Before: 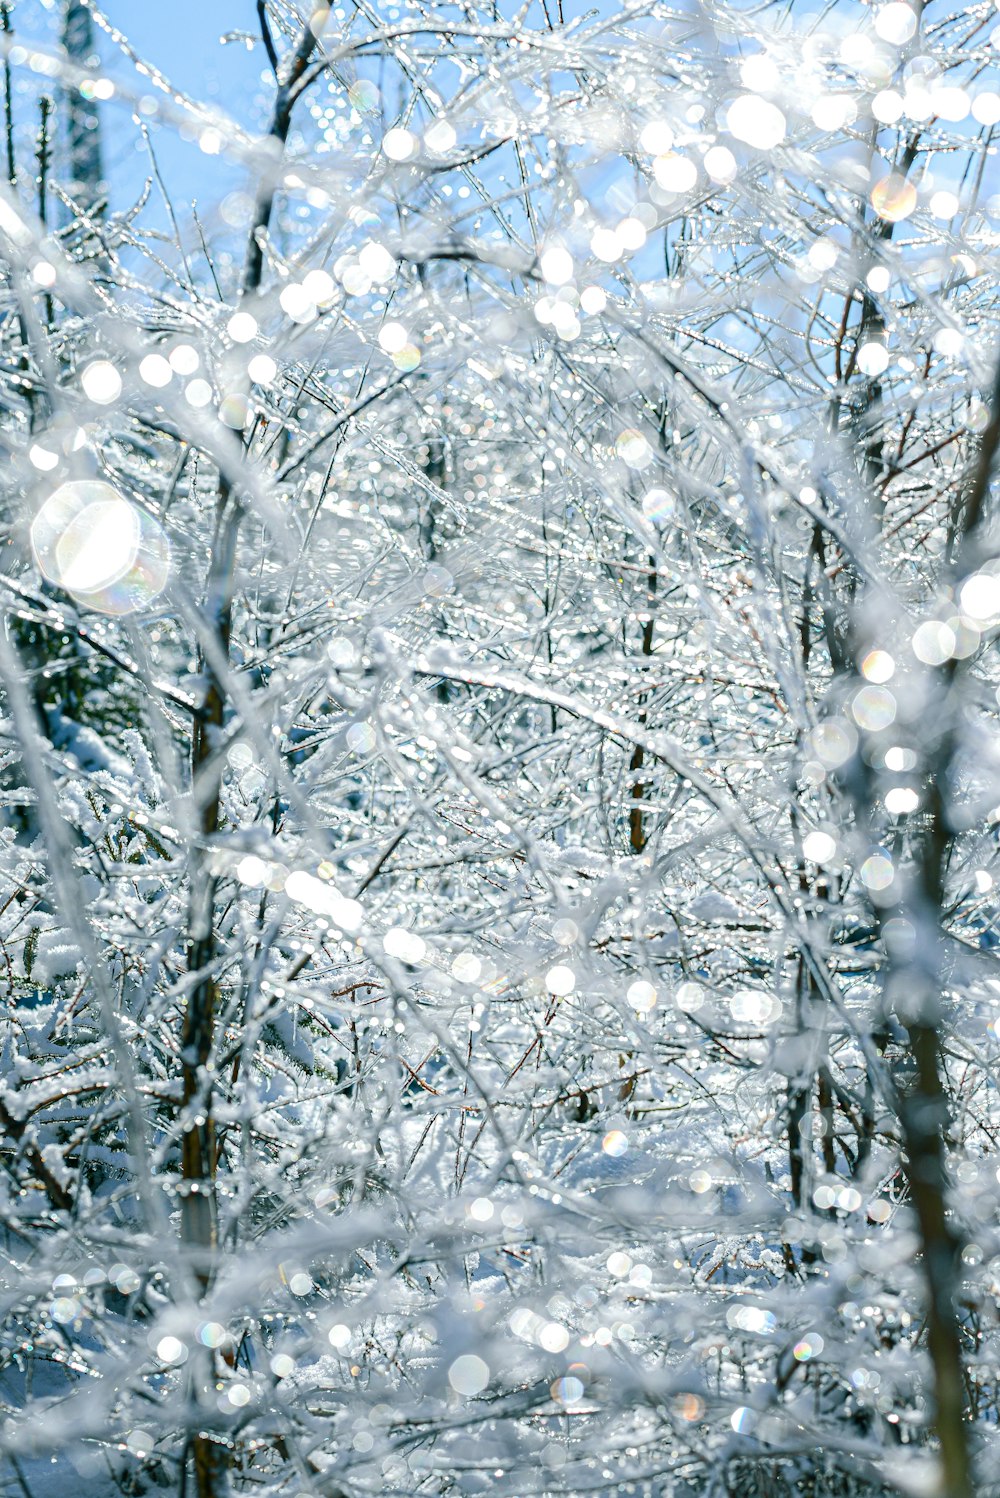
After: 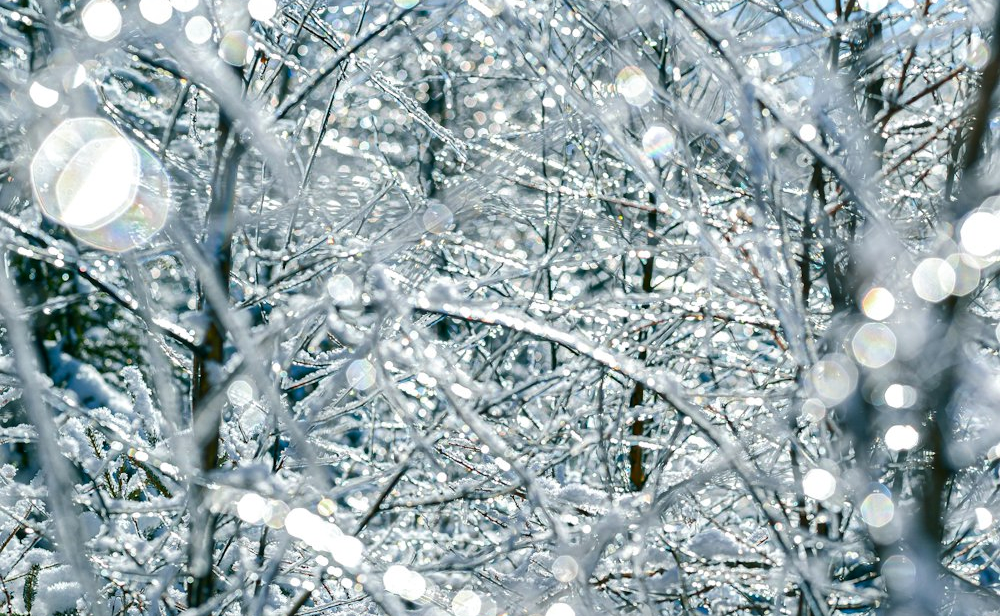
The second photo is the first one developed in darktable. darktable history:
shadows and highlights: highlights color adjustment 89.59%, low approximation 0.01, soften with gaussian
contrast brightness saturation: contrast 0.032, brightness -0.031
crop and rotate: top 24.289%, bottom 34.552%
